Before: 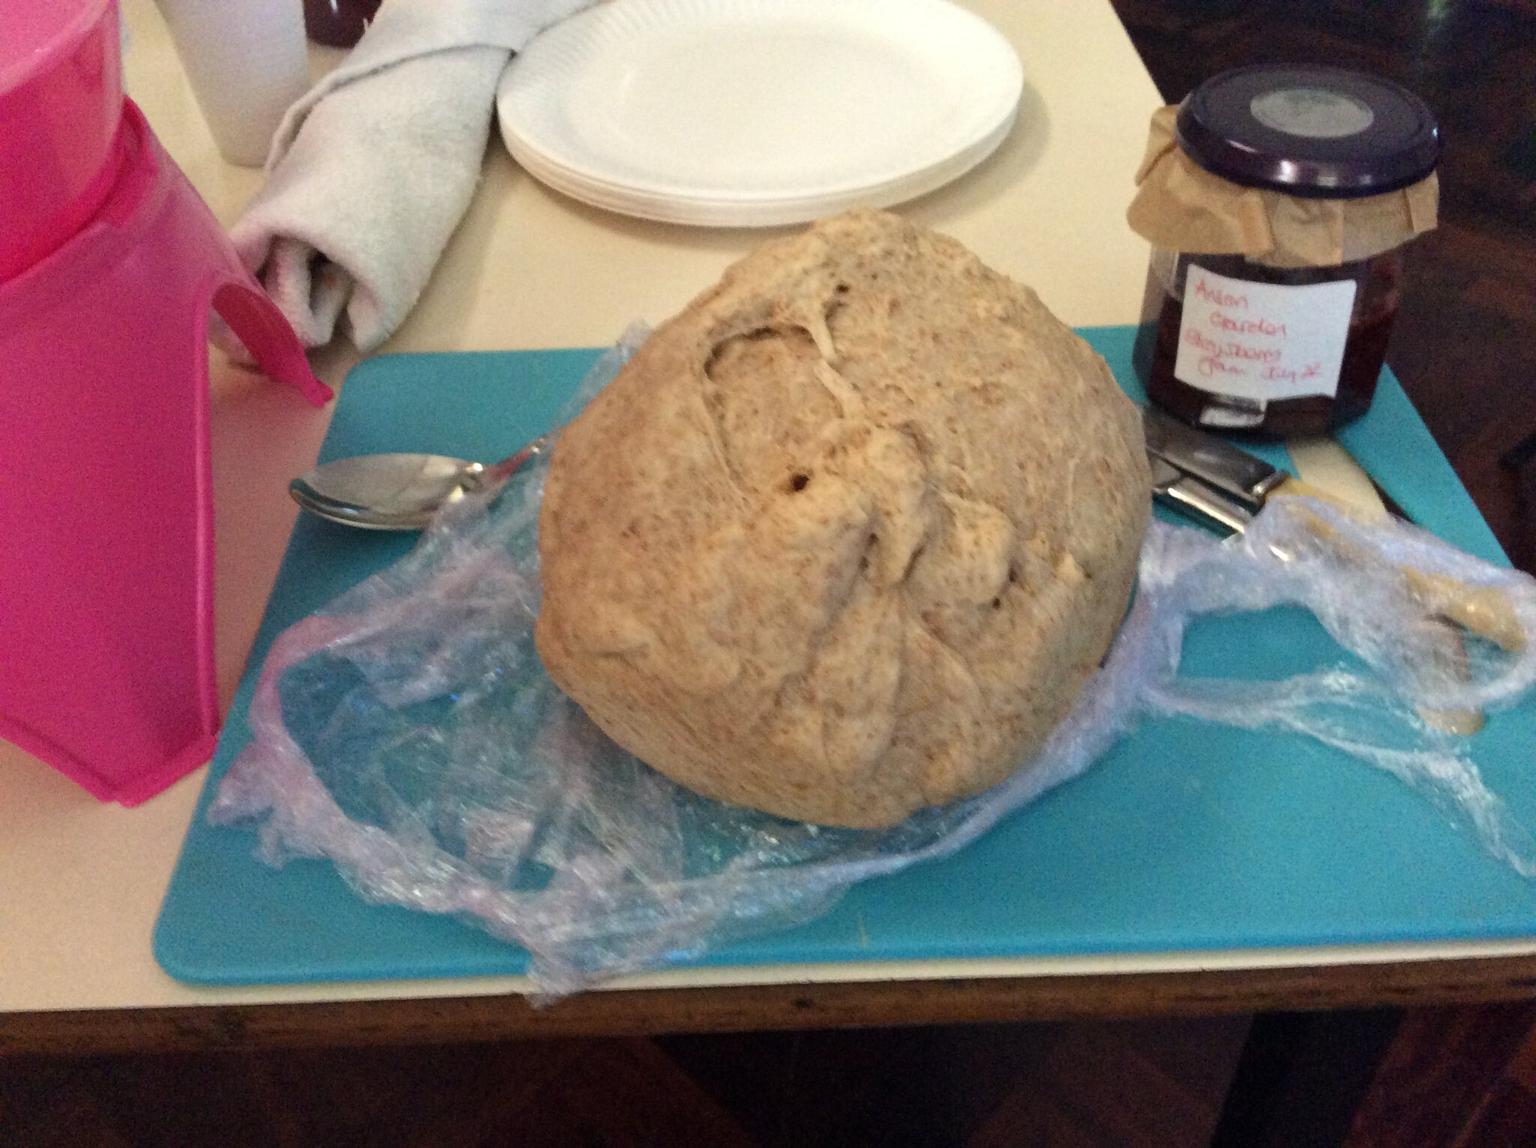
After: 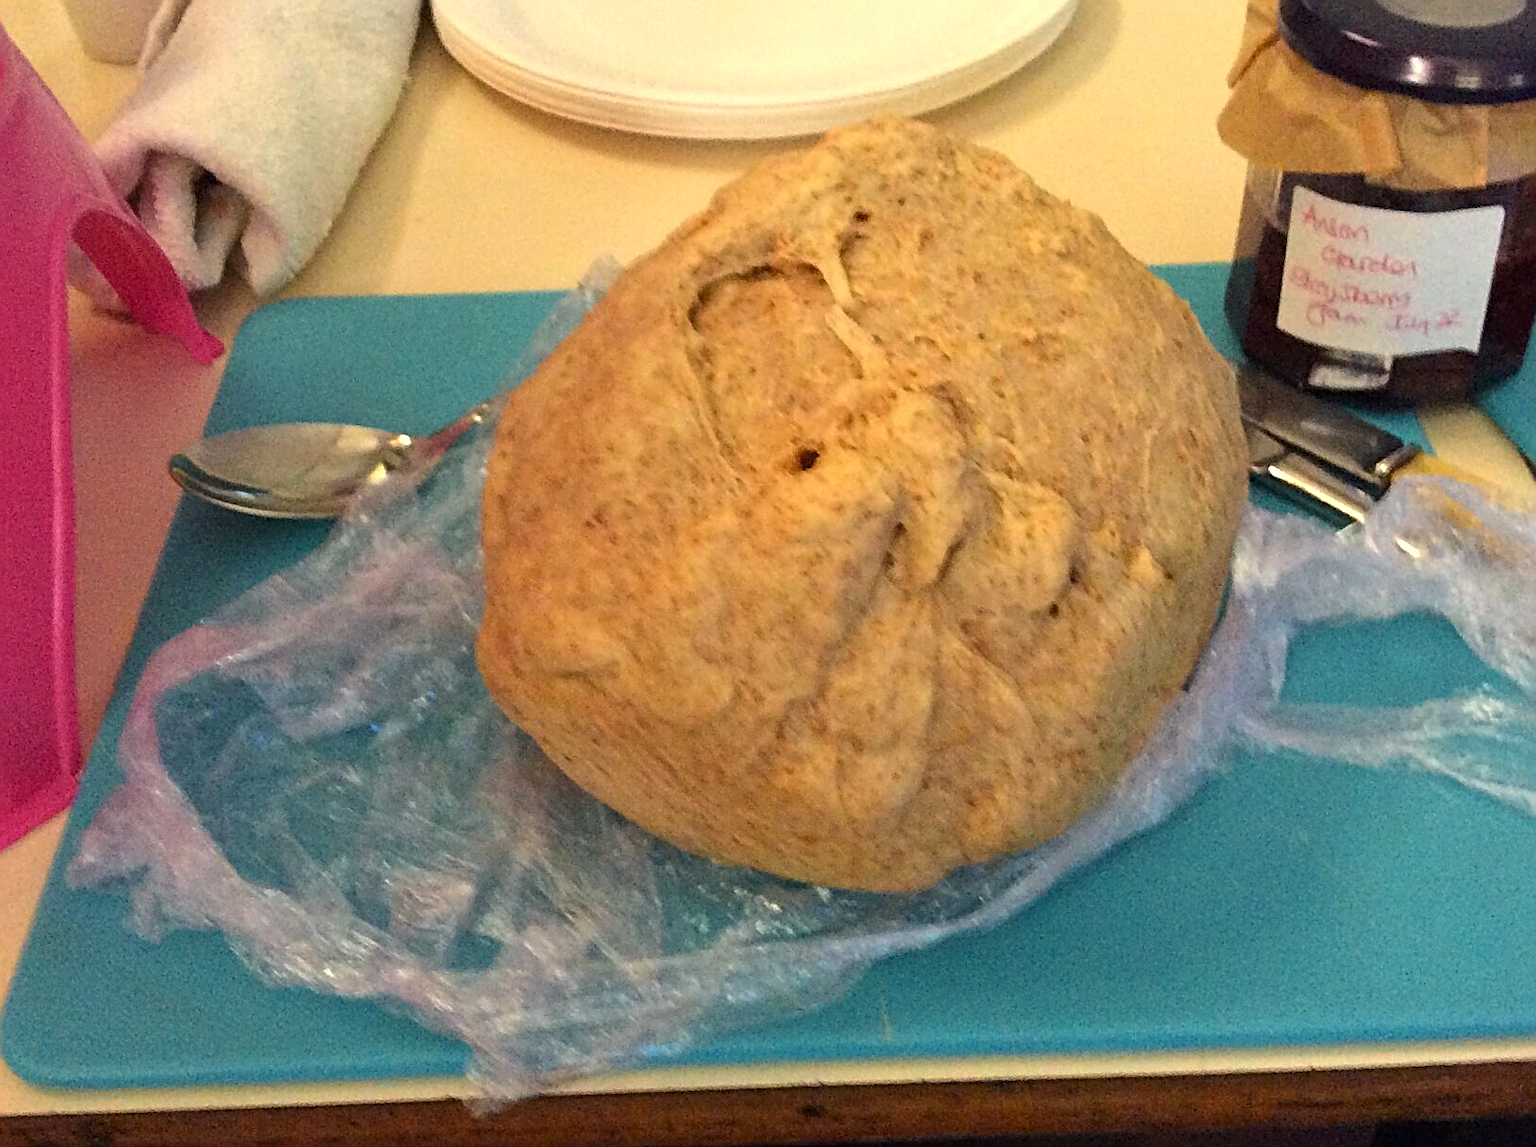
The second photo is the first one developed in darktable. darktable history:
white balance: red 1.045, blue 0.932
color zones: curves: ch0 [(0.224, 0.526) (0.75, 0.5)]; ch1 [(0.055, 0.526) (0.224, 0.761) (0.377, 0.526) (0.75, 0.5)]
crop and rotate: left 10.071%, top 10.071%, right 10.02%, bottom 10.02%
sharpen: radius 2.584, amount 0.688
